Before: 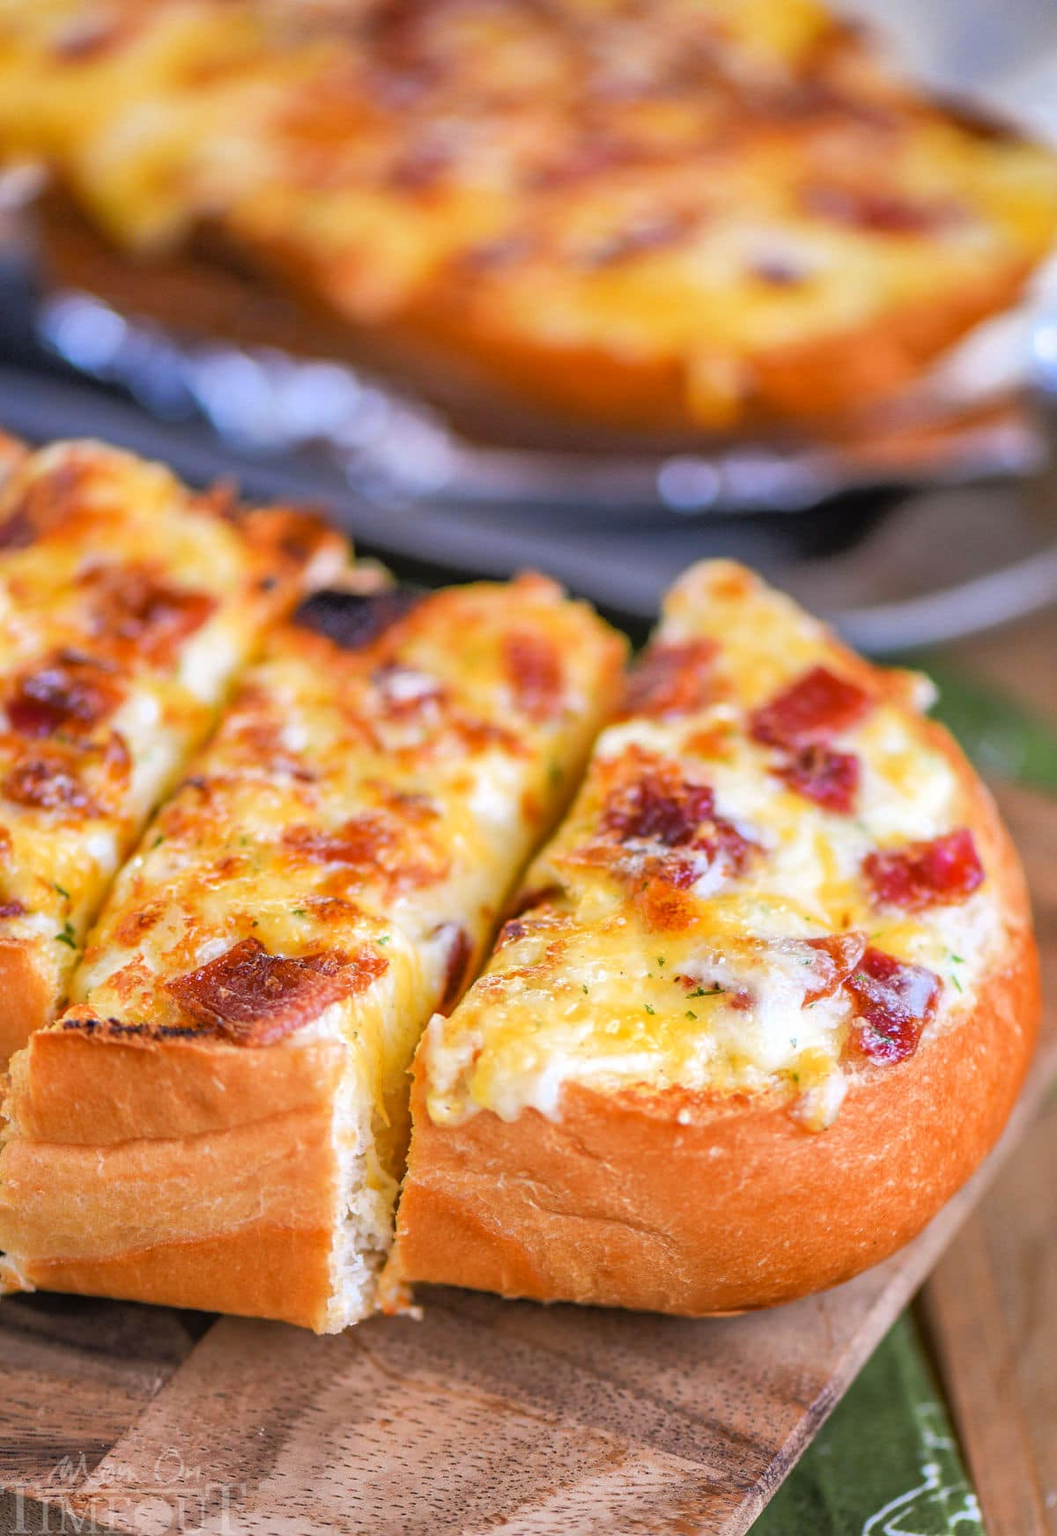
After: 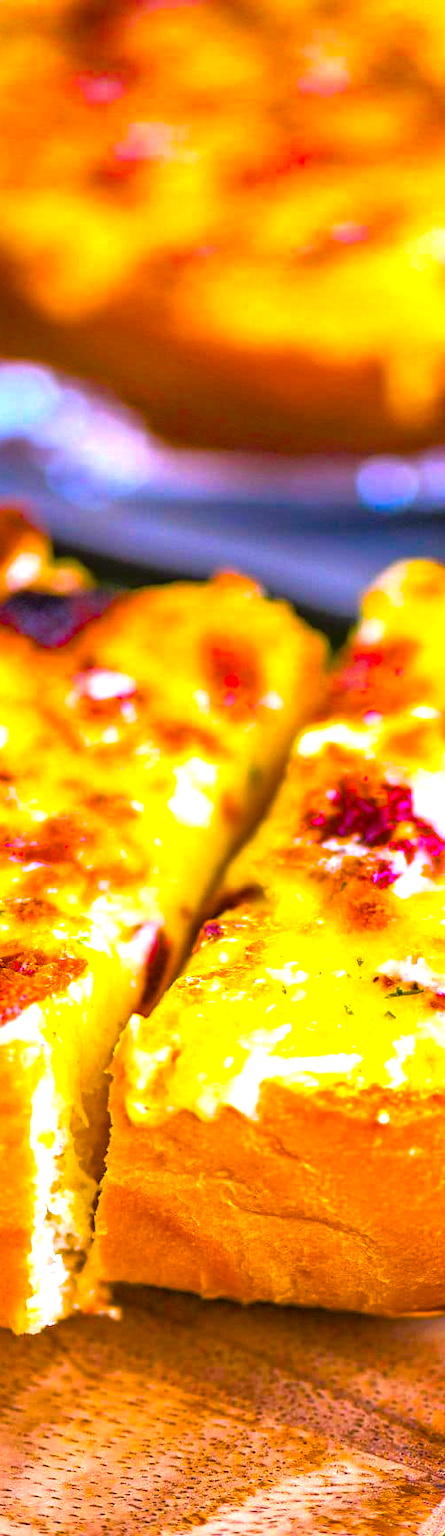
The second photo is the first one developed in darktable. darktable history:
color balance rgb: linear chroma grading › global chroma 20%, perceptual saturation grading › global saturation 65%, perceptual saturation grading › highlights 50%, perceptual saturation grading › shadows 30%, perceptual brilliance grading › global brilliance 12%, perceptual brilliance grading › highlights 15%, global vibrance 20%
crop: left 28.583%, right 29.231%
